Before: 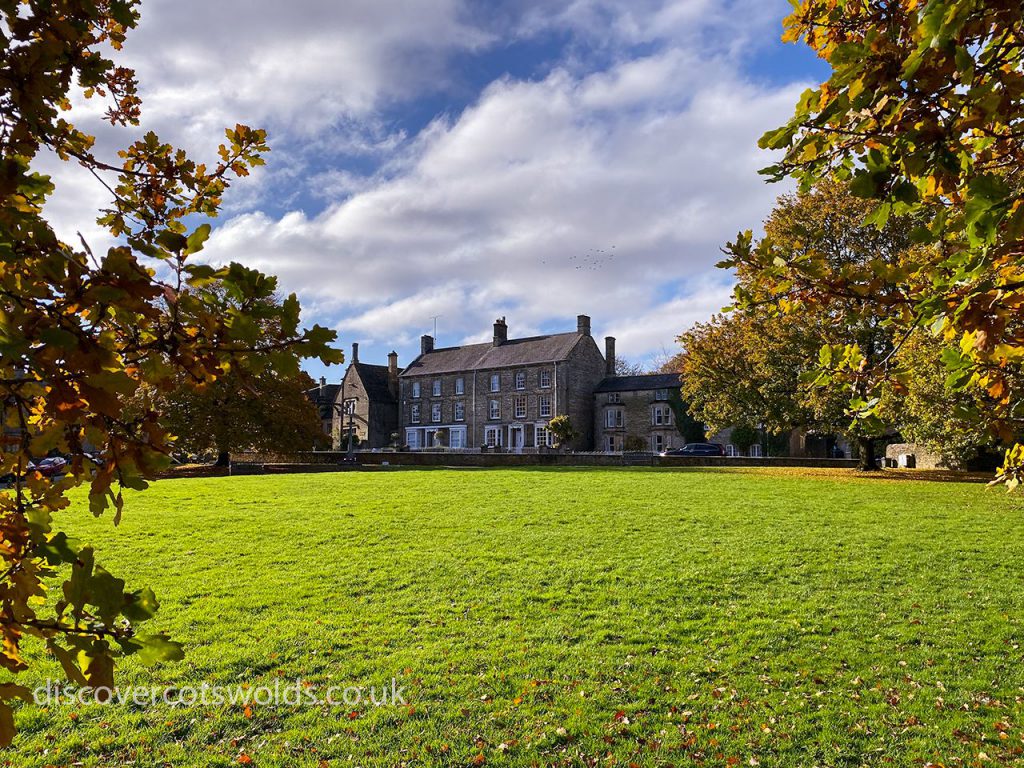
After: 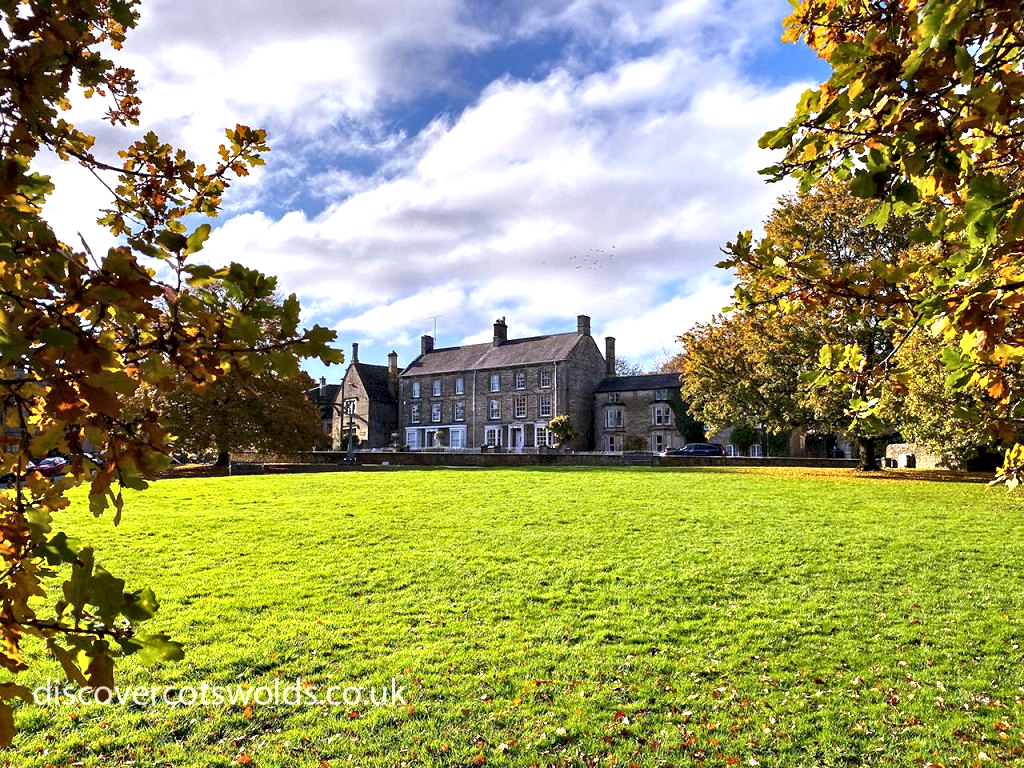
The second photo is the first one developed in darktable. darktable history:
contrast equalizer: octaves 7, y [[0.524, 0.538, 0.547, 0.548, 0.538, 0.524], [0.5 ×6], [0.5 ×6], [0 ×6], [0 ×6]]
exposure: black level correction 0, exposure 0.702 EV, compensate exposure bias true, compensate highlight preservation false
